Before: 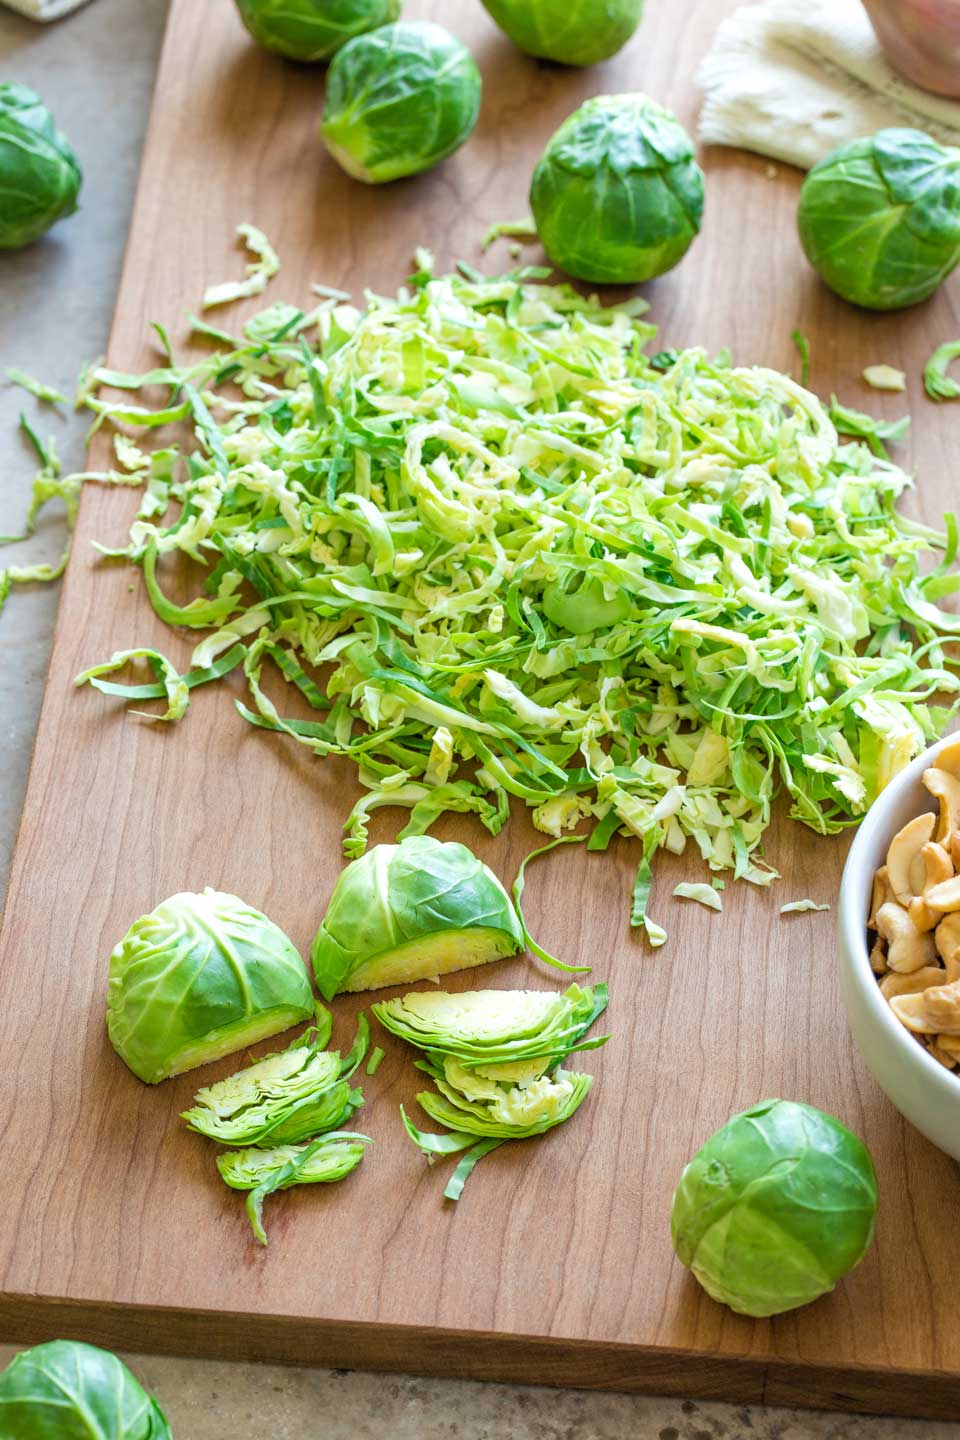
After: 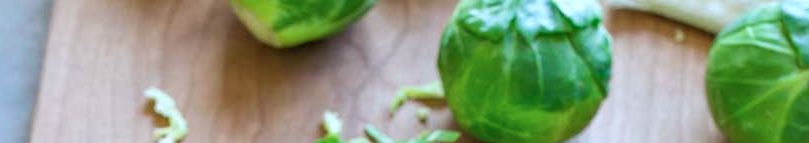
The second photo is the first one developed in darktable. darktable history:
crop and rotate: left 9.644%, top 9.491%, right 6.021%, bottom 80.509%
color calibration: x 0.37, y 0.382, temperature 4313.32 K
